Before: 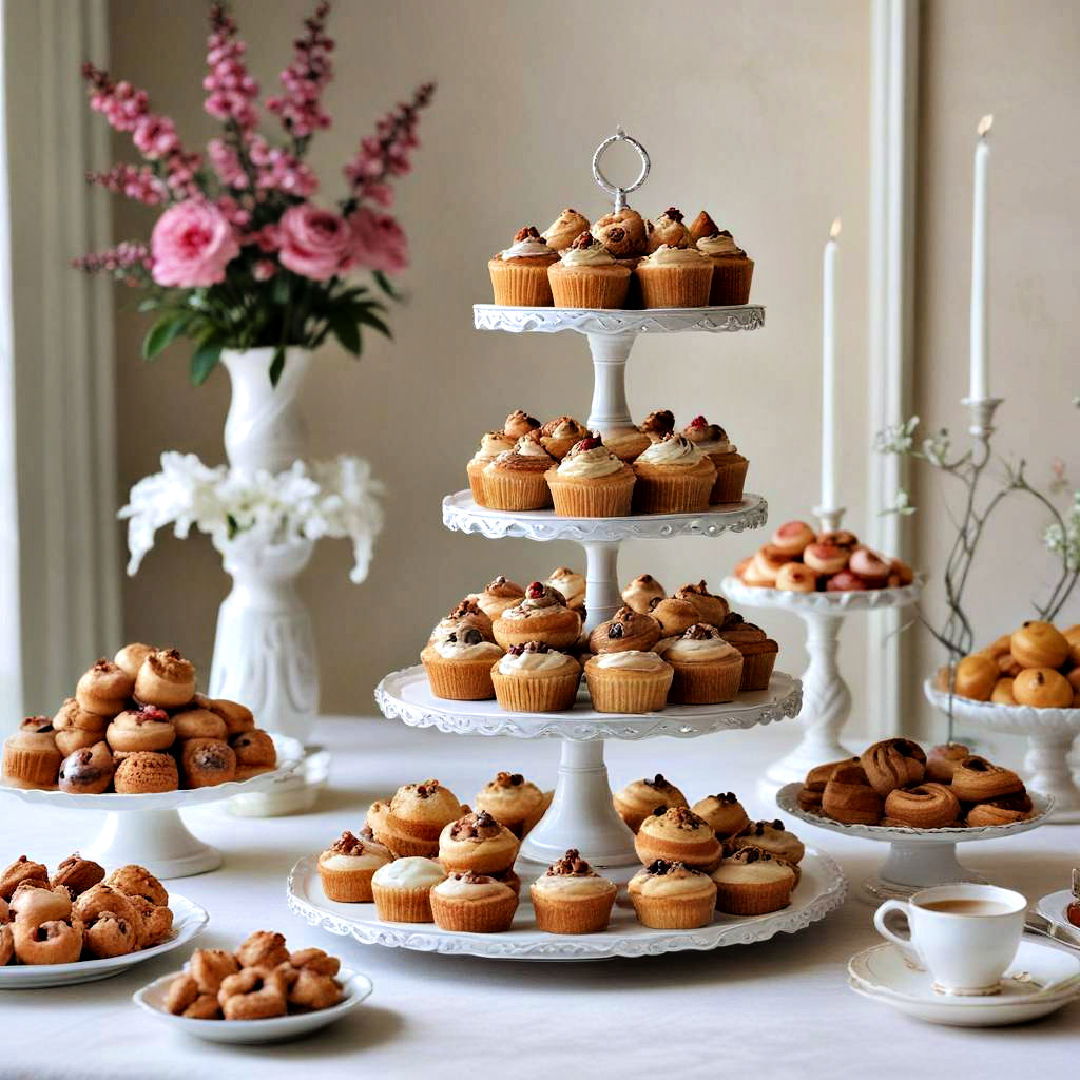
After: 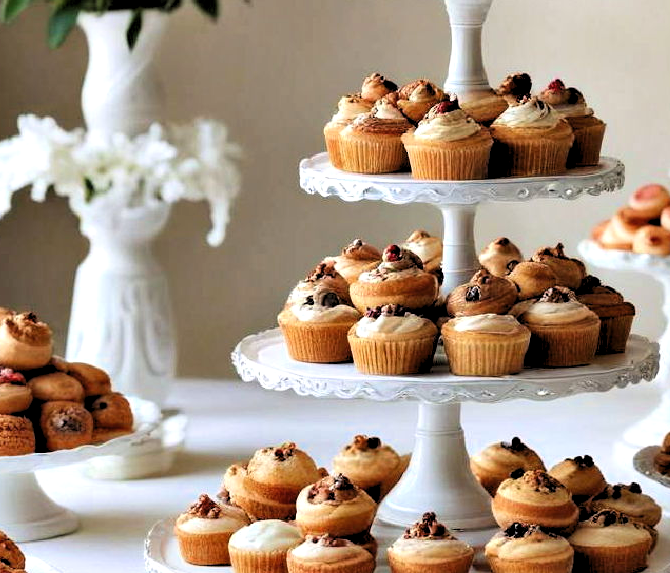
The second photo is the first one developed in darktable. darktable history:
crop: left 13.312%, top 31.28%, right 24.627%, bottom 15.582%
levels: levels [0.073, 0.497, 0.972]
exposure: black level correction -0.001, exposure 0.08 EV, compensate highlight preservation false
